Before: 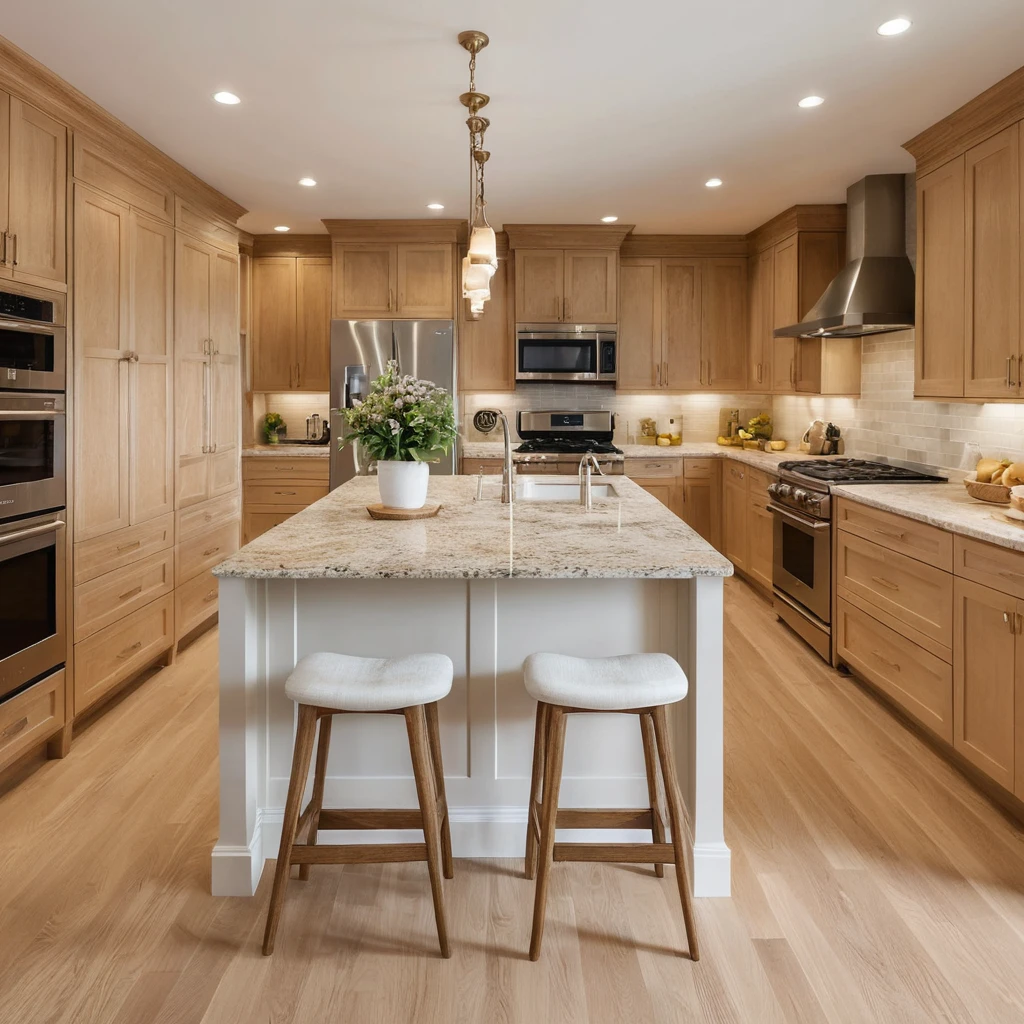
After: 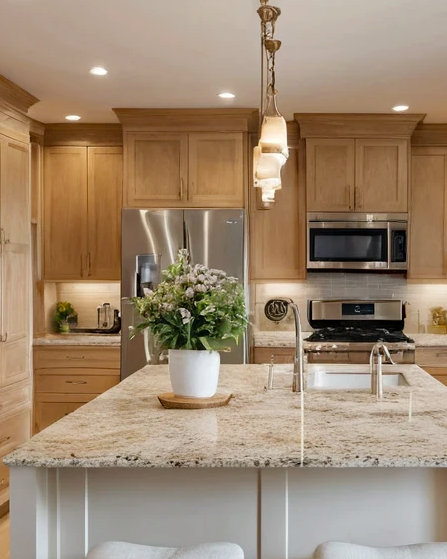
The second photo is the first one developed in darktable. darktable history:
crop: left 20.45%, top 10.878%, right 35.845%, bottom 34.516%
haze removal: compatibility mode true, adaptive false
